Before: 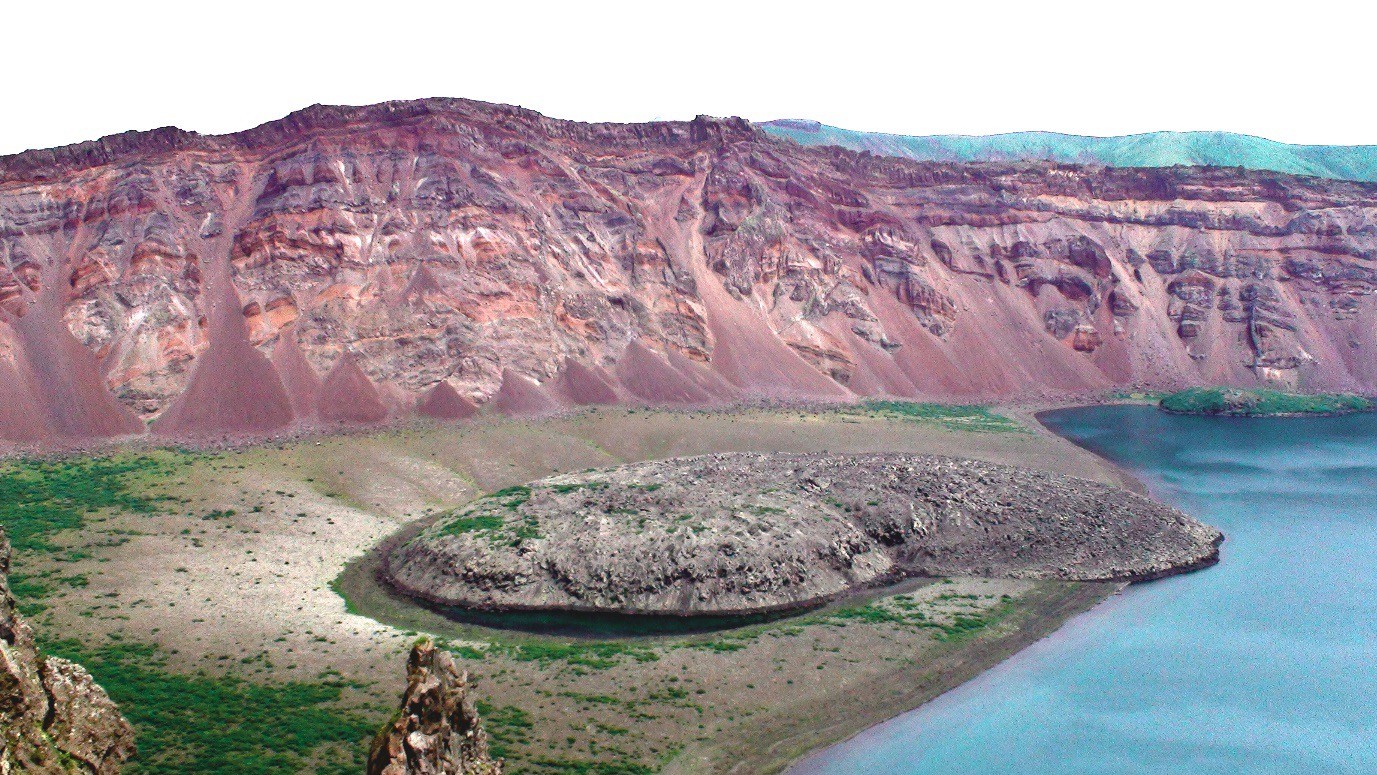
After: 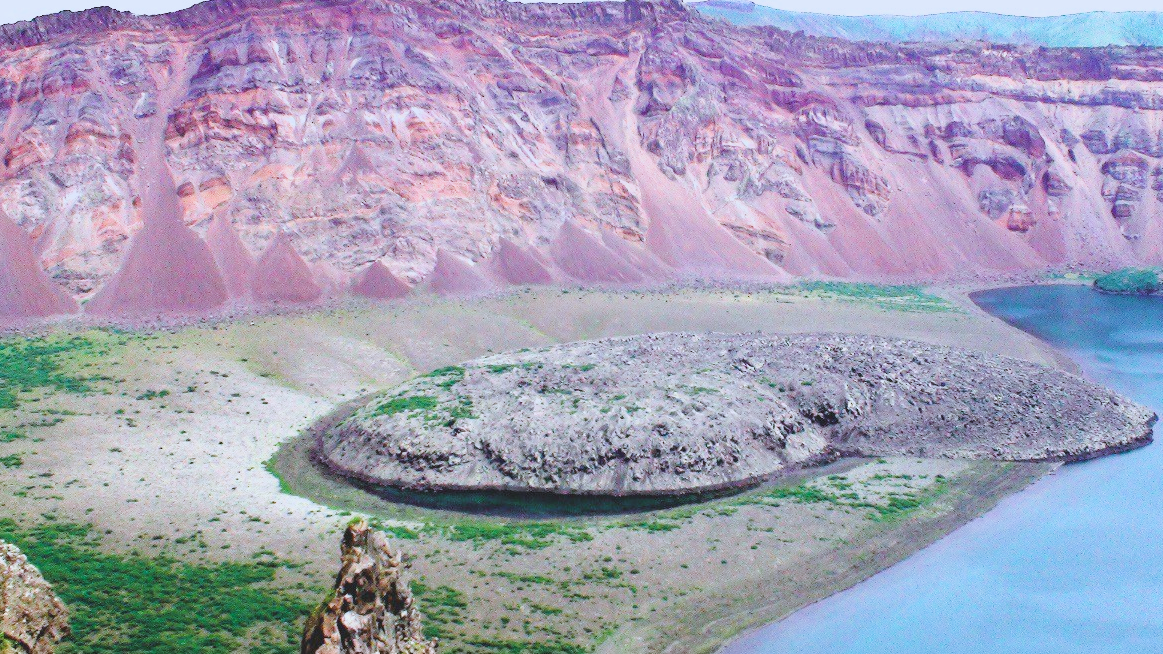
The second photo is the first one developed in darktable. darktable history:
exposure: black level correction -0.005, exposure 1.002 EV, compensate highlight preservation false
contrast brightness saturation: saturation 0.1
crop and rotate: left 4.842%, top 15.51%, right 10.668%
white balance: red 0.926, green 1.003, blue 1.133
filmic rgb: black relative exposure -7.65 EV, white relative exposure 4.56 EV, hardness 3.61
